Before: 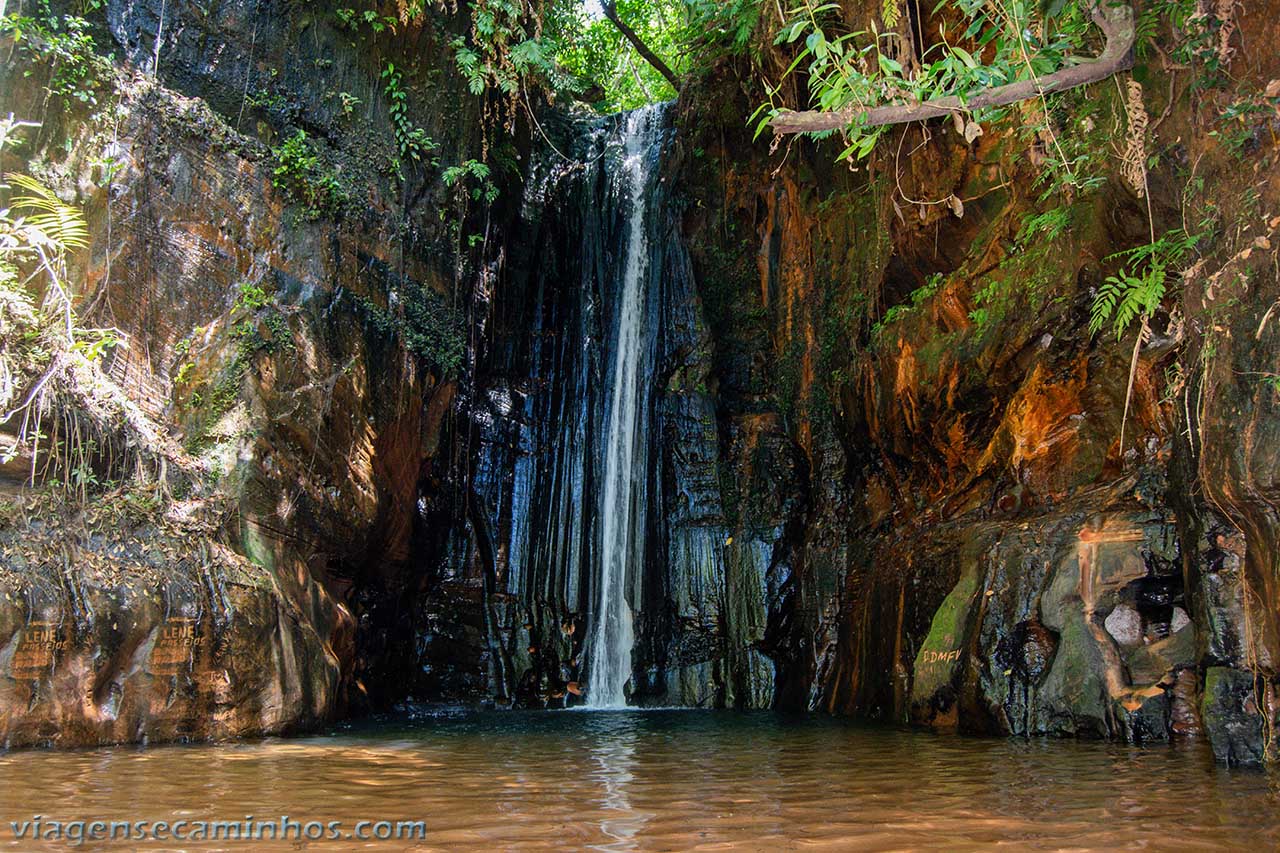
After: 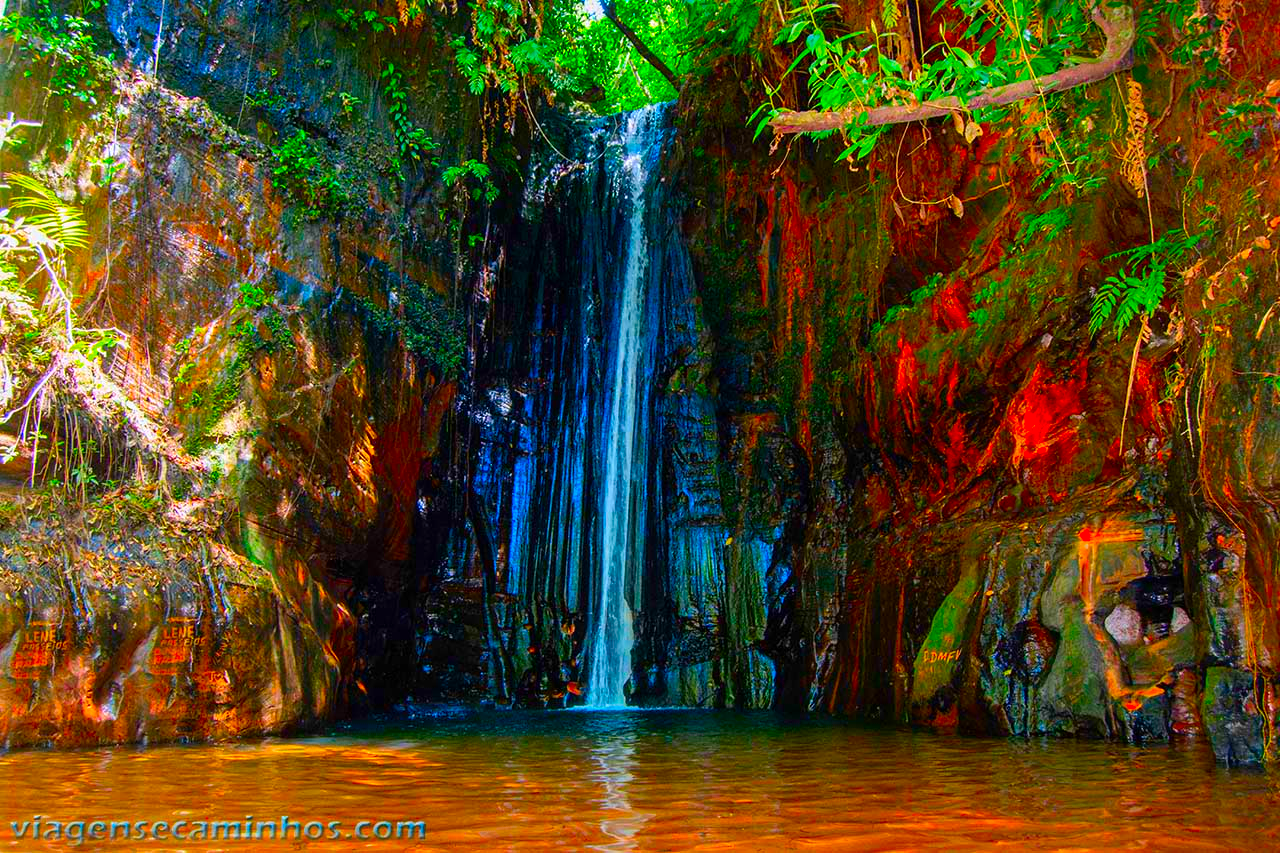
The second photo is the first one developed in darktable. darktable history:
color correction: highlights b* -0.048, saturation 2.96
